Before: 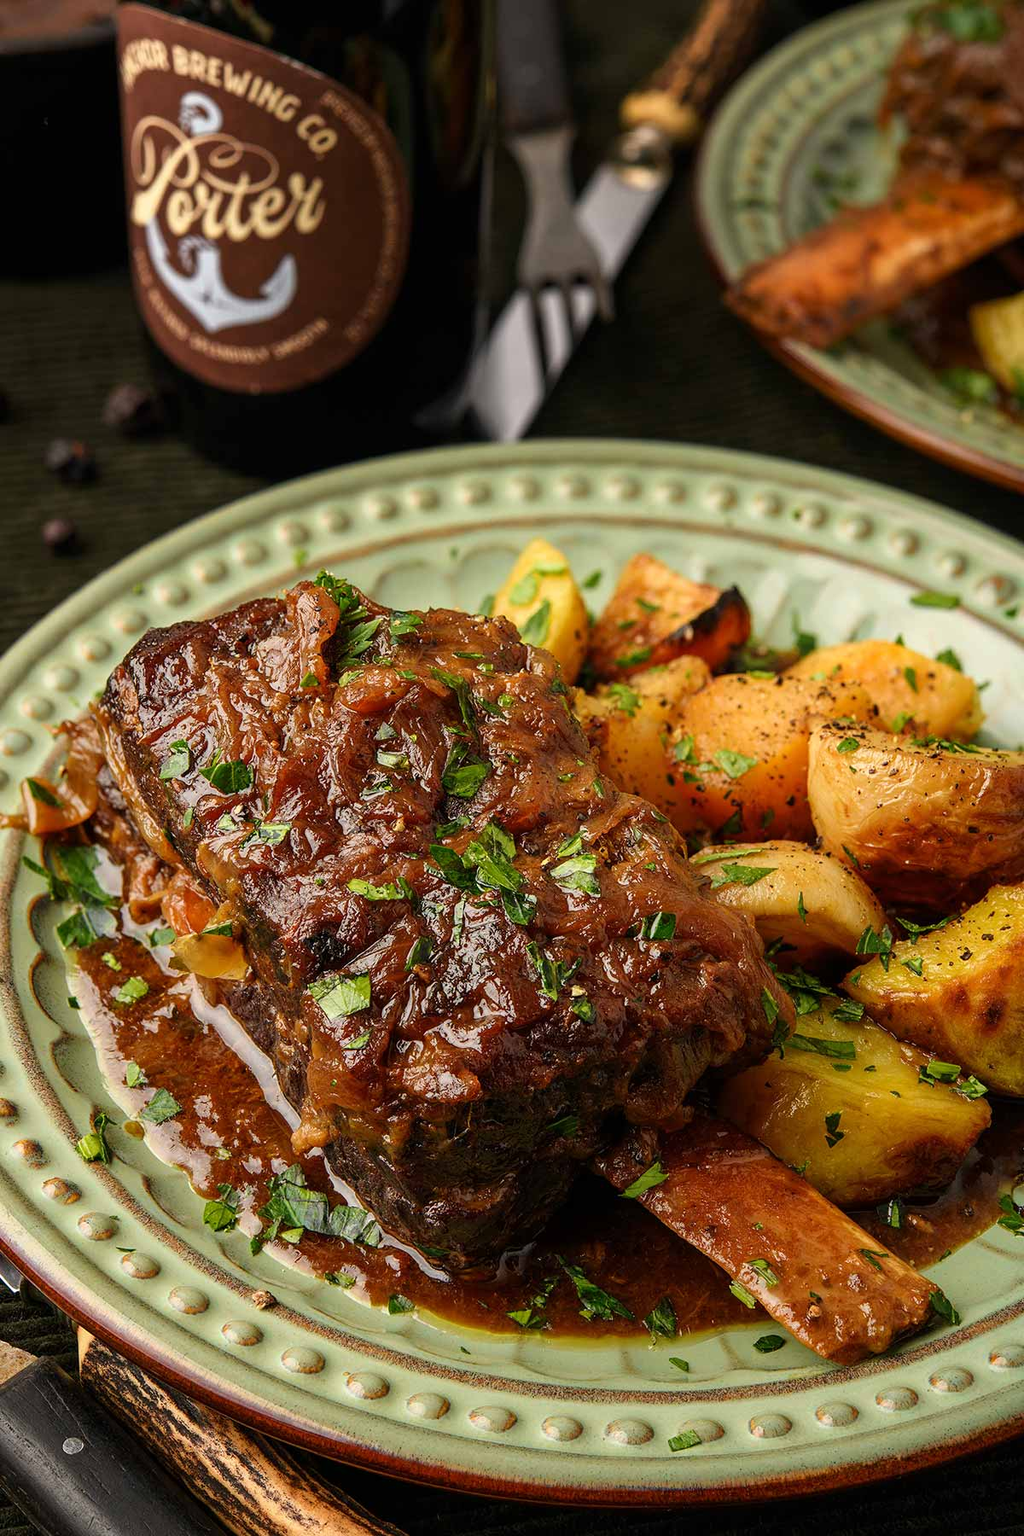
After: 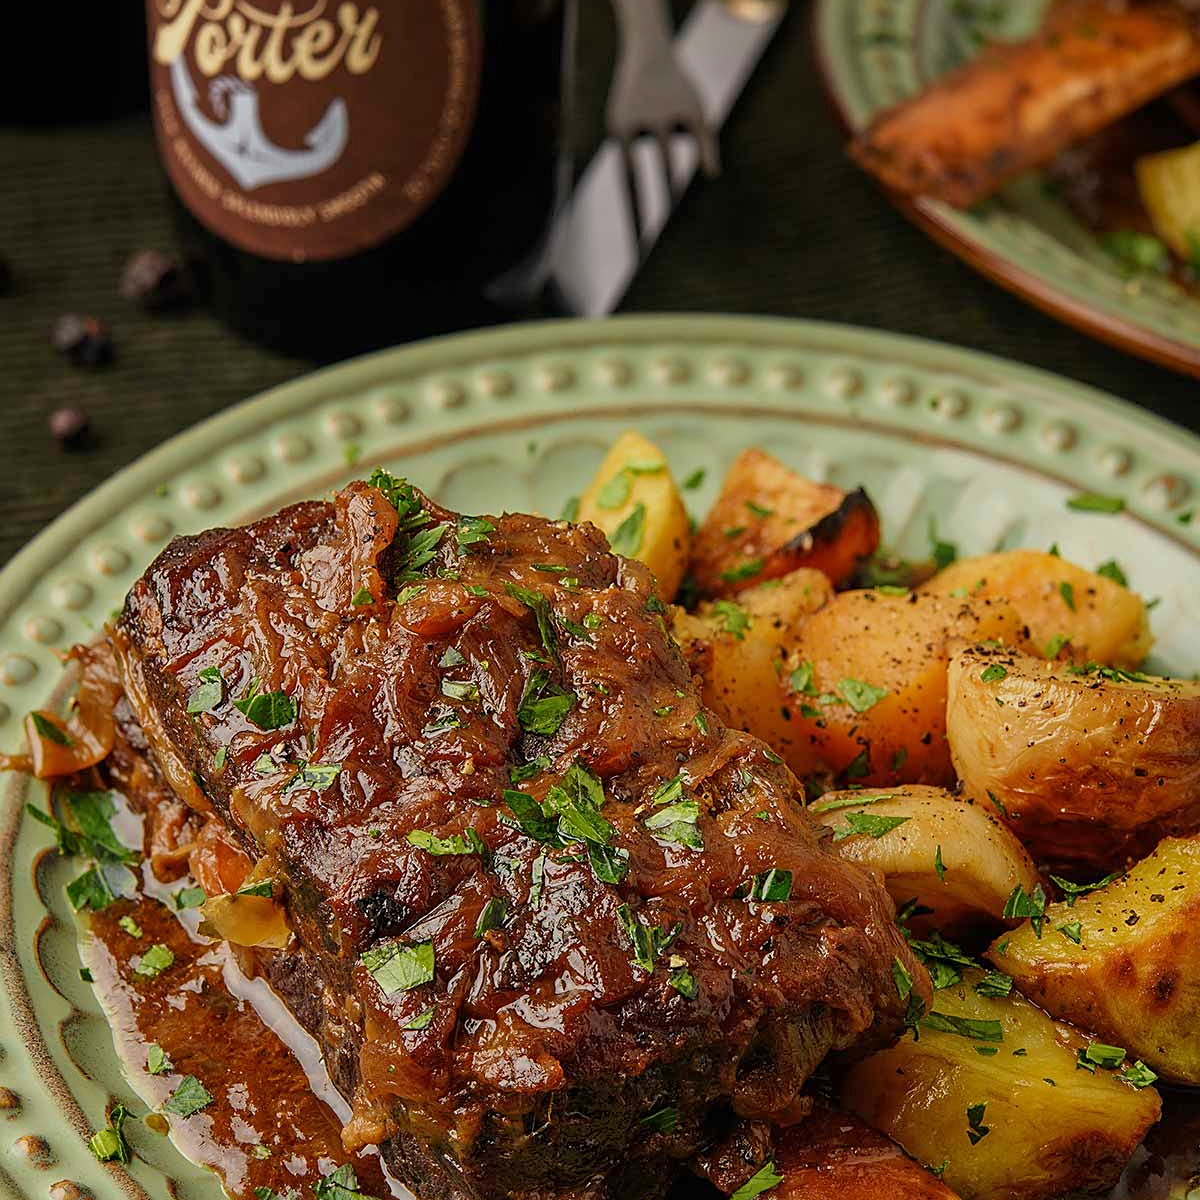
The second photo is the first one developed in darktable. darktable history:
crop: top 11.166%, bottom 22.168%
sharpen: on, module defaults
tone equalizer: -8 EV 0.25 EV, -7 EV 0.417 EV, -6 EV 0.417 EV, -5 EV 0.25 EV, -3 EV -0.25 EV, -2 EV -0.417 EV, -1 EV -0.417 EV, +0 EV -0.25 EV, edges refinement/feathering 500, mask exposure compensation -1.57 EV, preserve details guided filter
velvia: strength 10%
